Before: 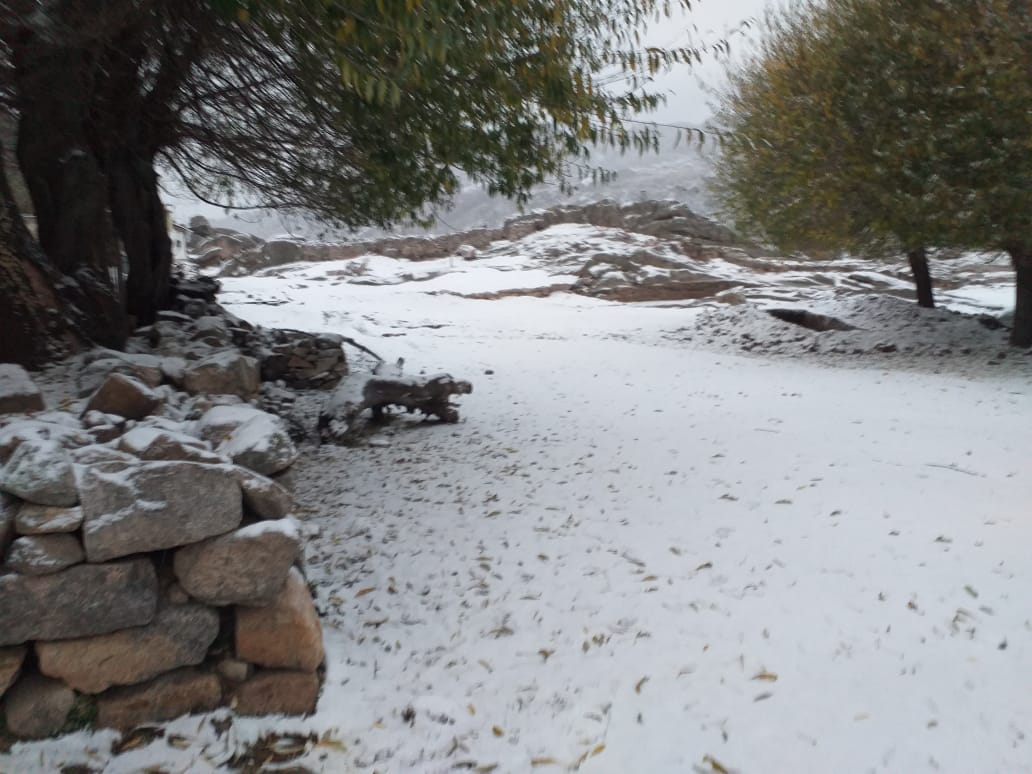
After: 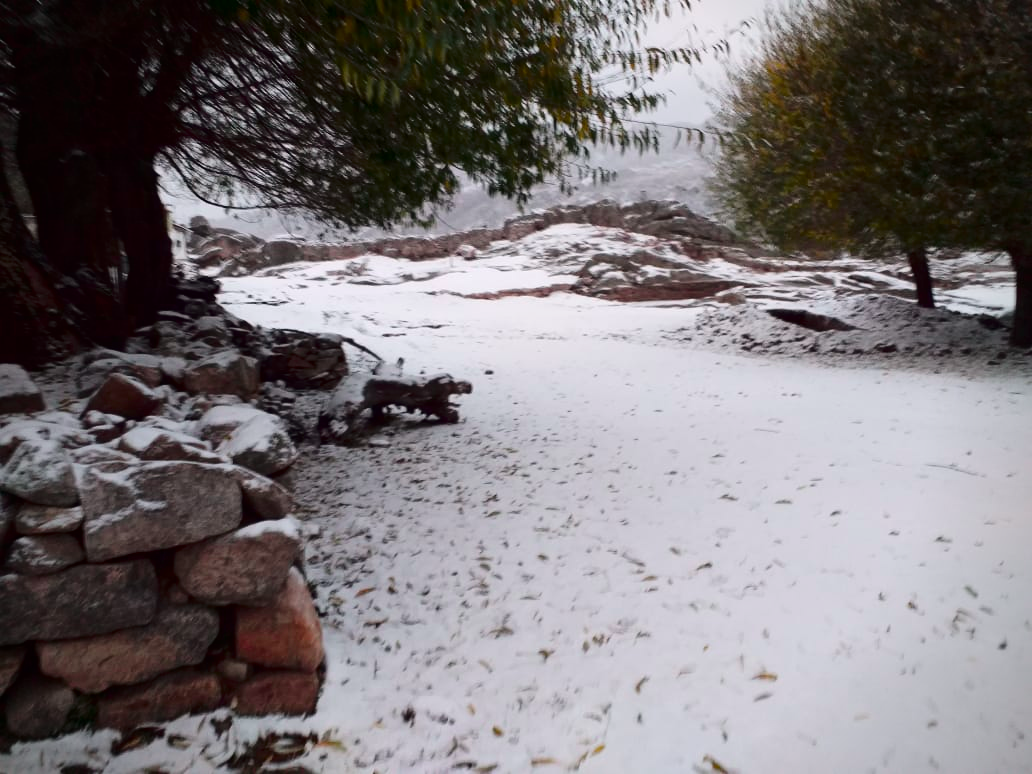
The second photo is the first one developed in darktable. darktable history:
vignetting: on, module defaults
tone curve: curves: ch0 [(0, 0) (0.106, 0.026) (0.275, 0.155) (0.392, 0.314) (0.513, 0.481) (0.657, 0.667) (1, 1)]; ch1 [(0, 0) (0.5, 0.511) (0.536, 0.579) (0.587, 0.69) (1, 1)]; ch2 [(0, 0) (0.5, 0.5) (0.55, 0.552) (0.625, 0.699) (1, 1)], color space Lab, independent channels, preserve colors none
